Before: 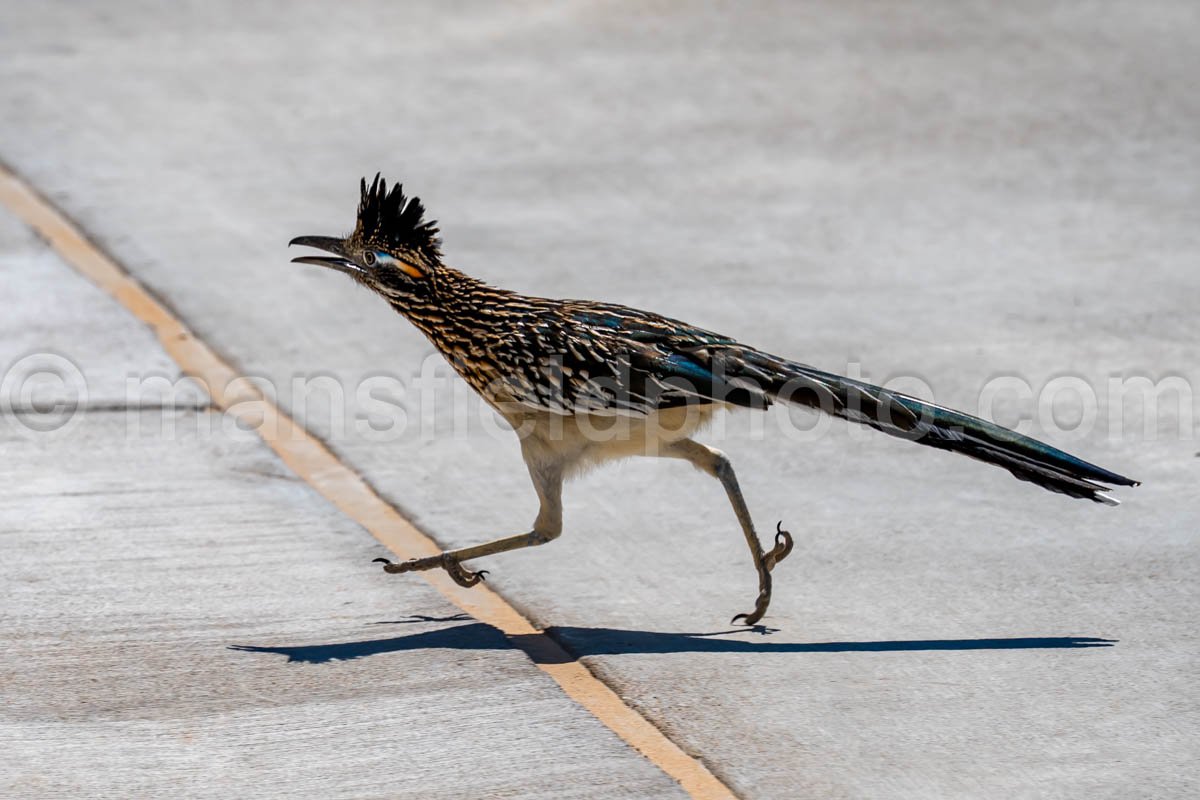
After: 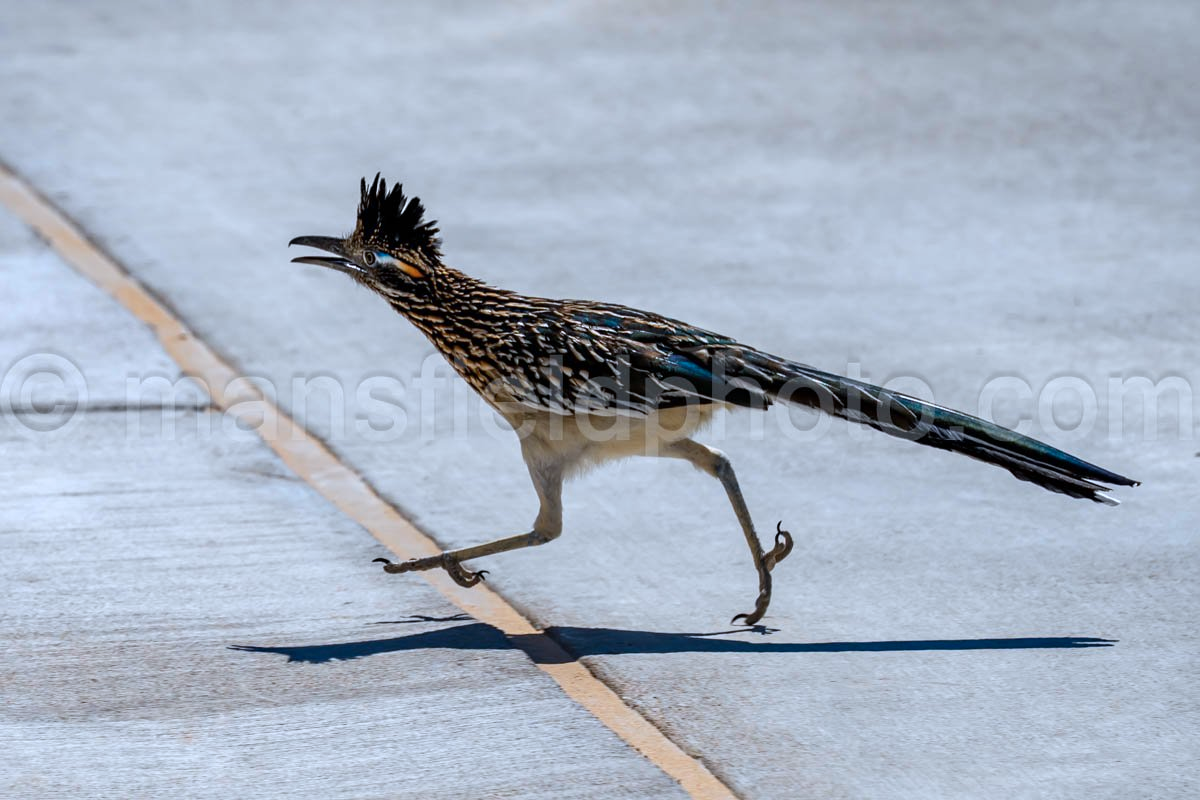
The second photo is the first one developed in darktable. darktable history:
color calibration: x 0.37, y 0.382, temperature 4301.81 K
